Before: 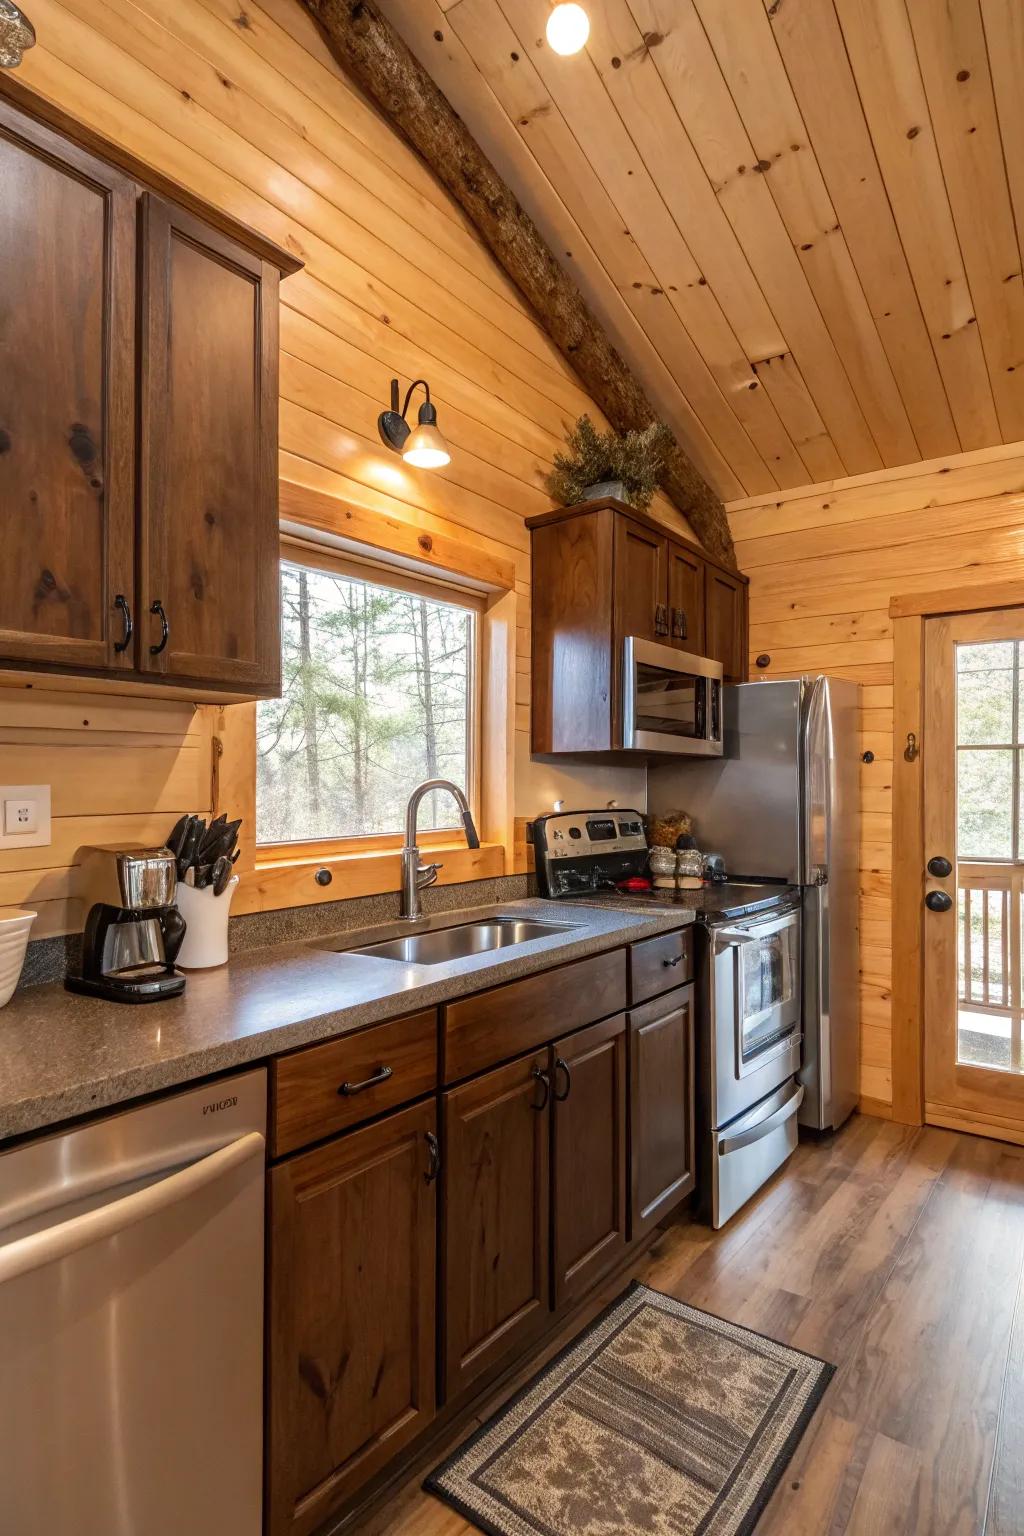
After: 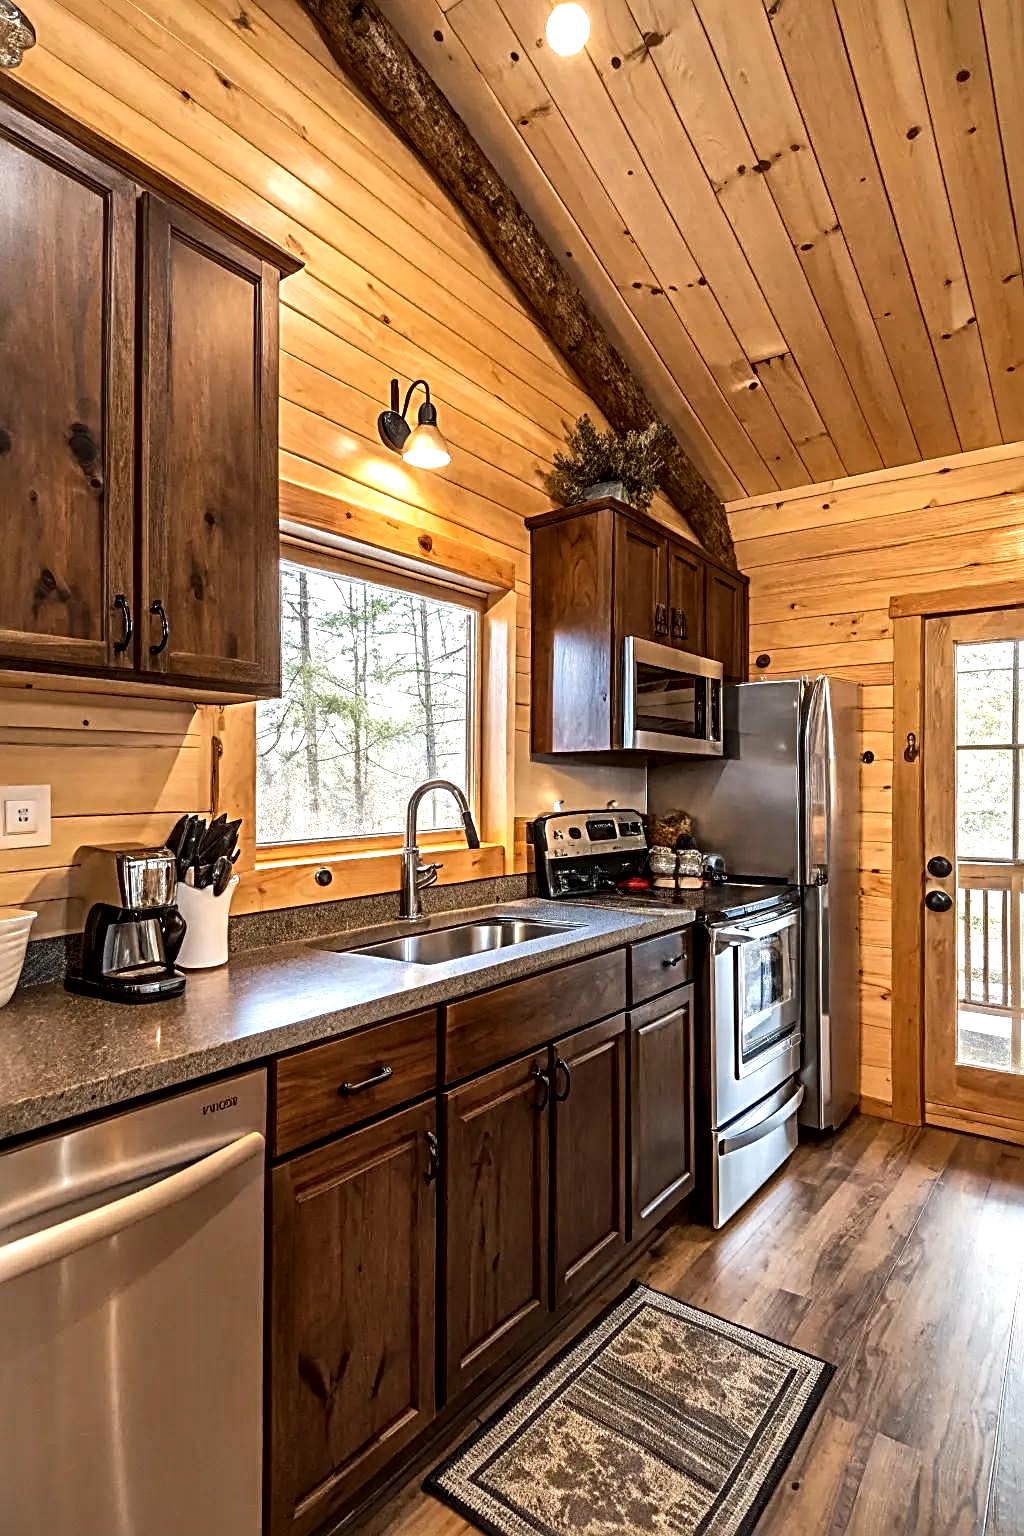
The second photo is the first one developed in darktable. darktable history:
local contrast: mode bilateral grid, contrast 20, coarseness 50, detail 149%, midtone range 0.2
tone equalizer: -8 EV -0.451 EV, -7 EV -0.371 EV, -6 EV -0.366 EV, -5 EV -0.204 EV, -3 EV 0.206 EV, -2 EV 0.347 EV, -1 EV 0.403 EV, +0 EV 0.433 EV, edges refinement/feathering 500, mask exposure compensation -1.57 EV, preserve details no
shadows and highlights: shadows 36.41, highlights -27.77, soften with gaussian
sharpen: radius 3.02, amount 0.773
